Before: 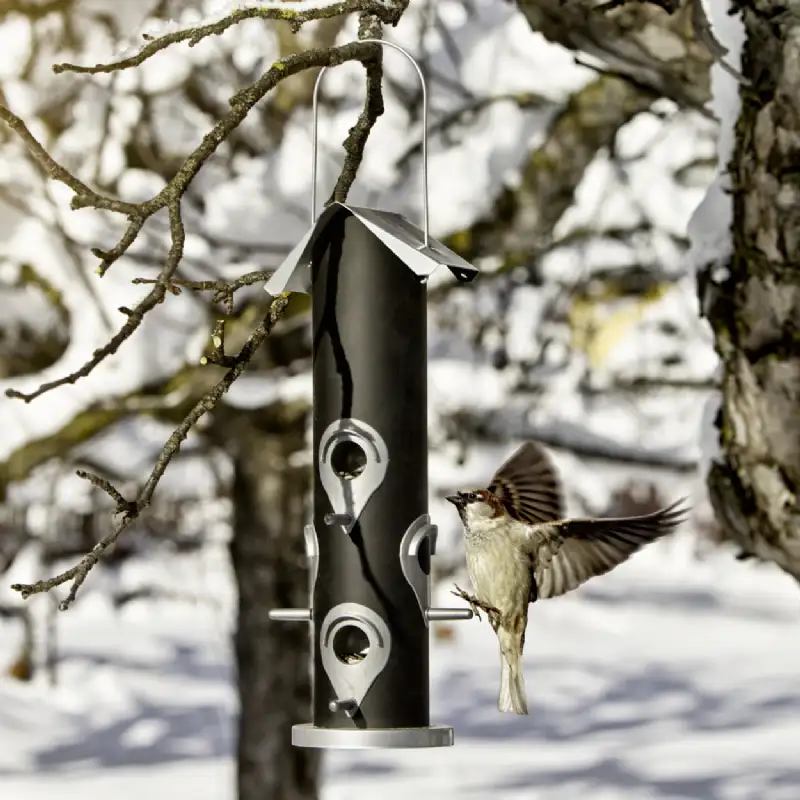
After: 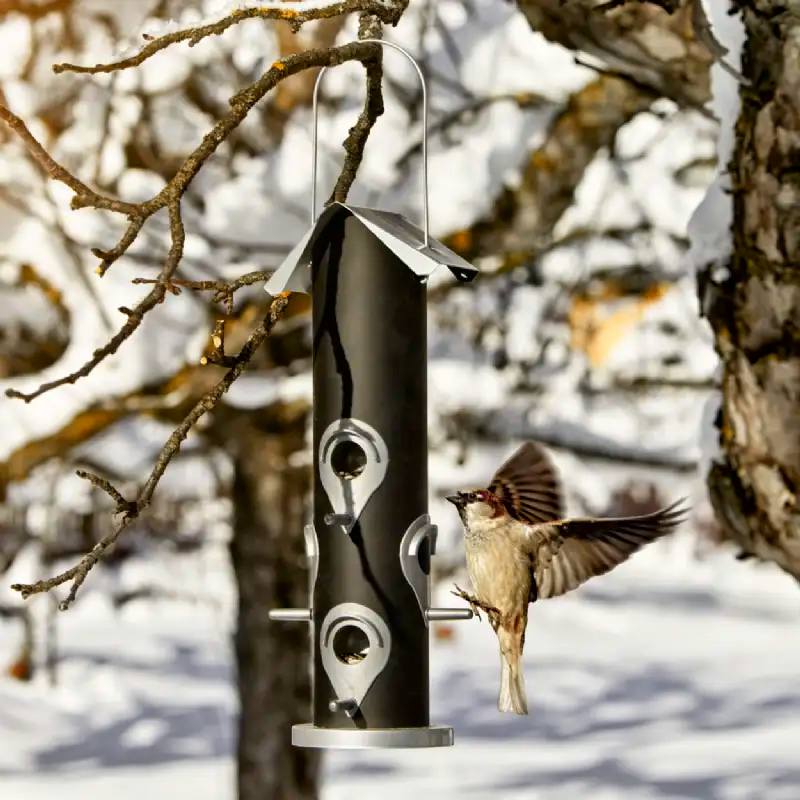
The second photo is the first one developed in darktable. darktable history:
color zones: curves: ch1 [(0.24, 0.634) (0.75, 0.5)]; ch2 [(0.253, 0.437) (0.745, 0.491)], mix 102.12%
exposure: compensate highlight preservation false
rotate and perspective: crop left 0, crop top 0
